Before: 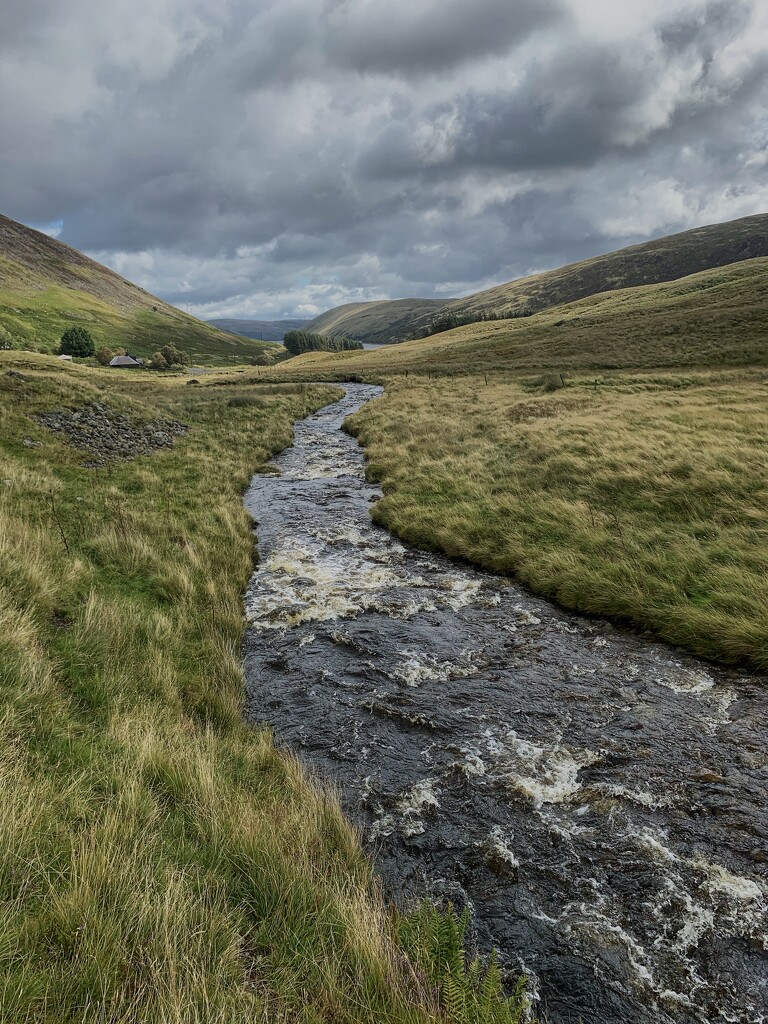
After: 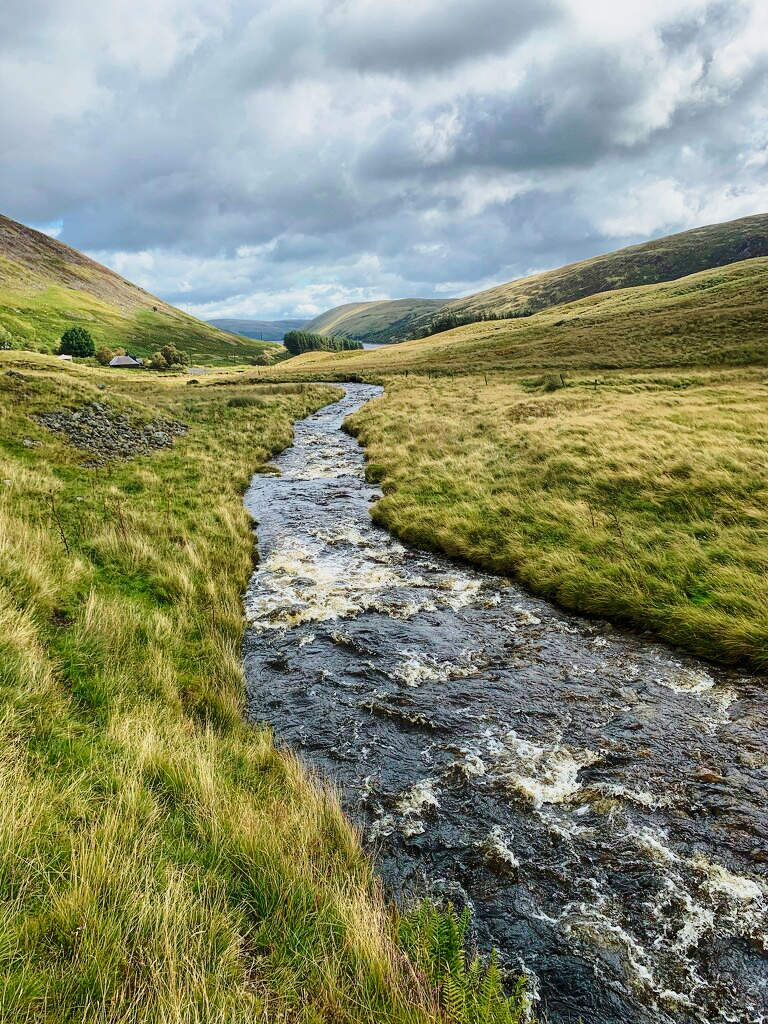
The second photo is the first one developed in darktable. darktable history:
exposure: exposure -0.021 EV, compensate highlight preservation false
velvia: on, module defaults
base curve: curves: ch0 [(0, 0) (0.028, 0.03) (0.121, 0.232) (0.46, 0.748) (0.859, 0.968) (1, 1)], preserve colors none
